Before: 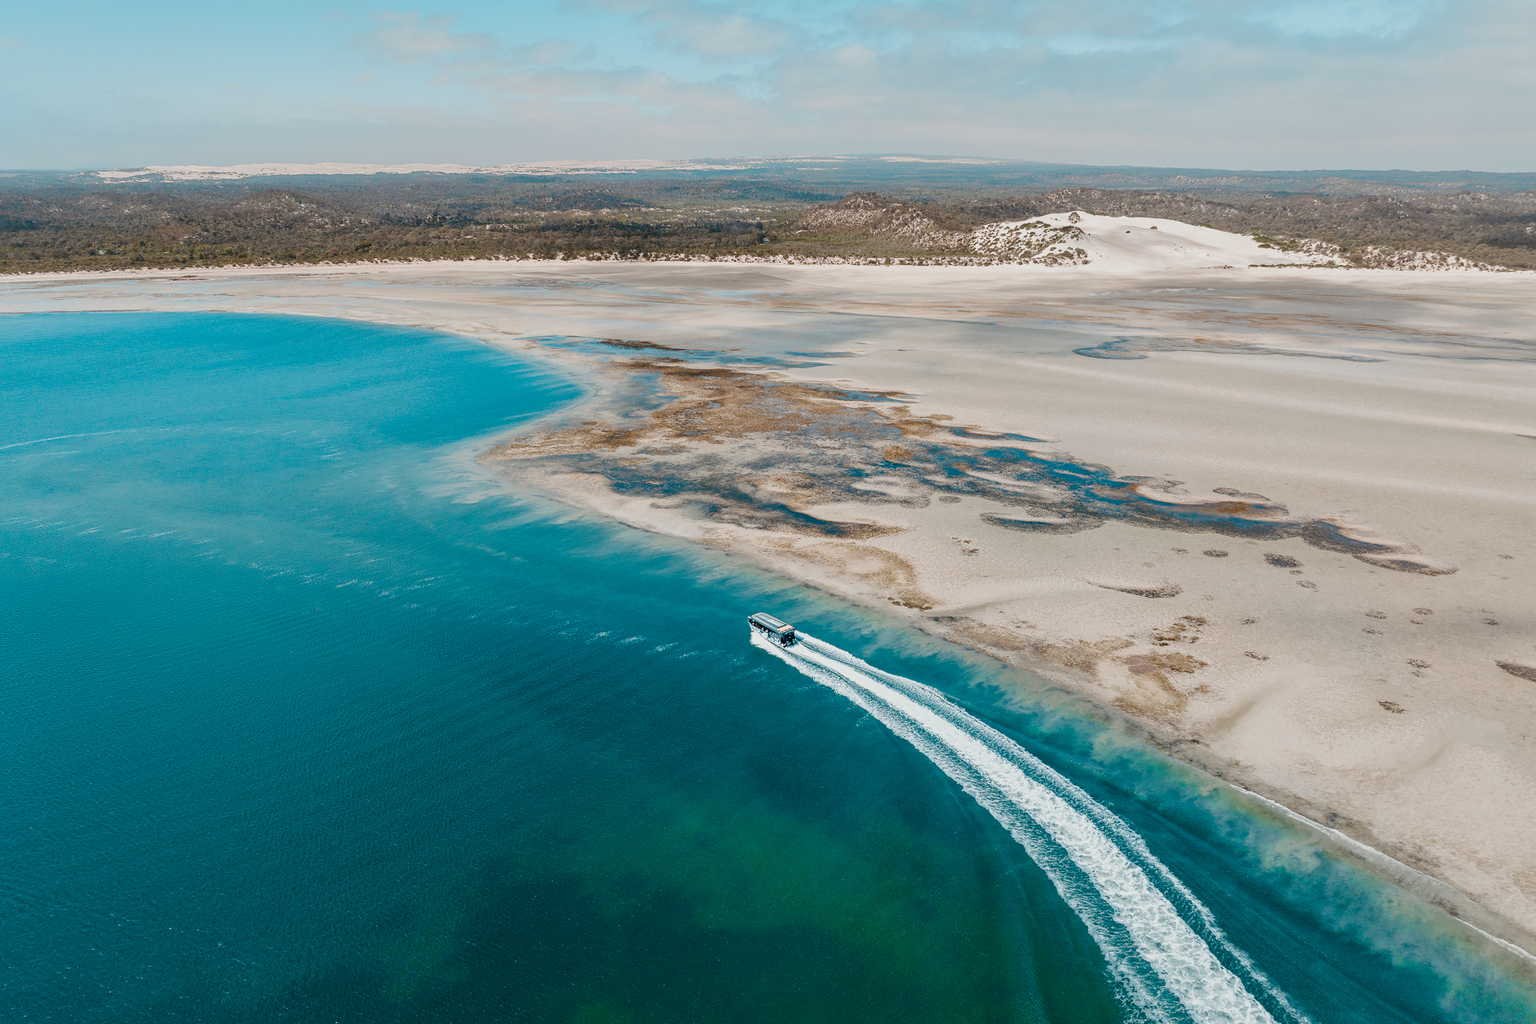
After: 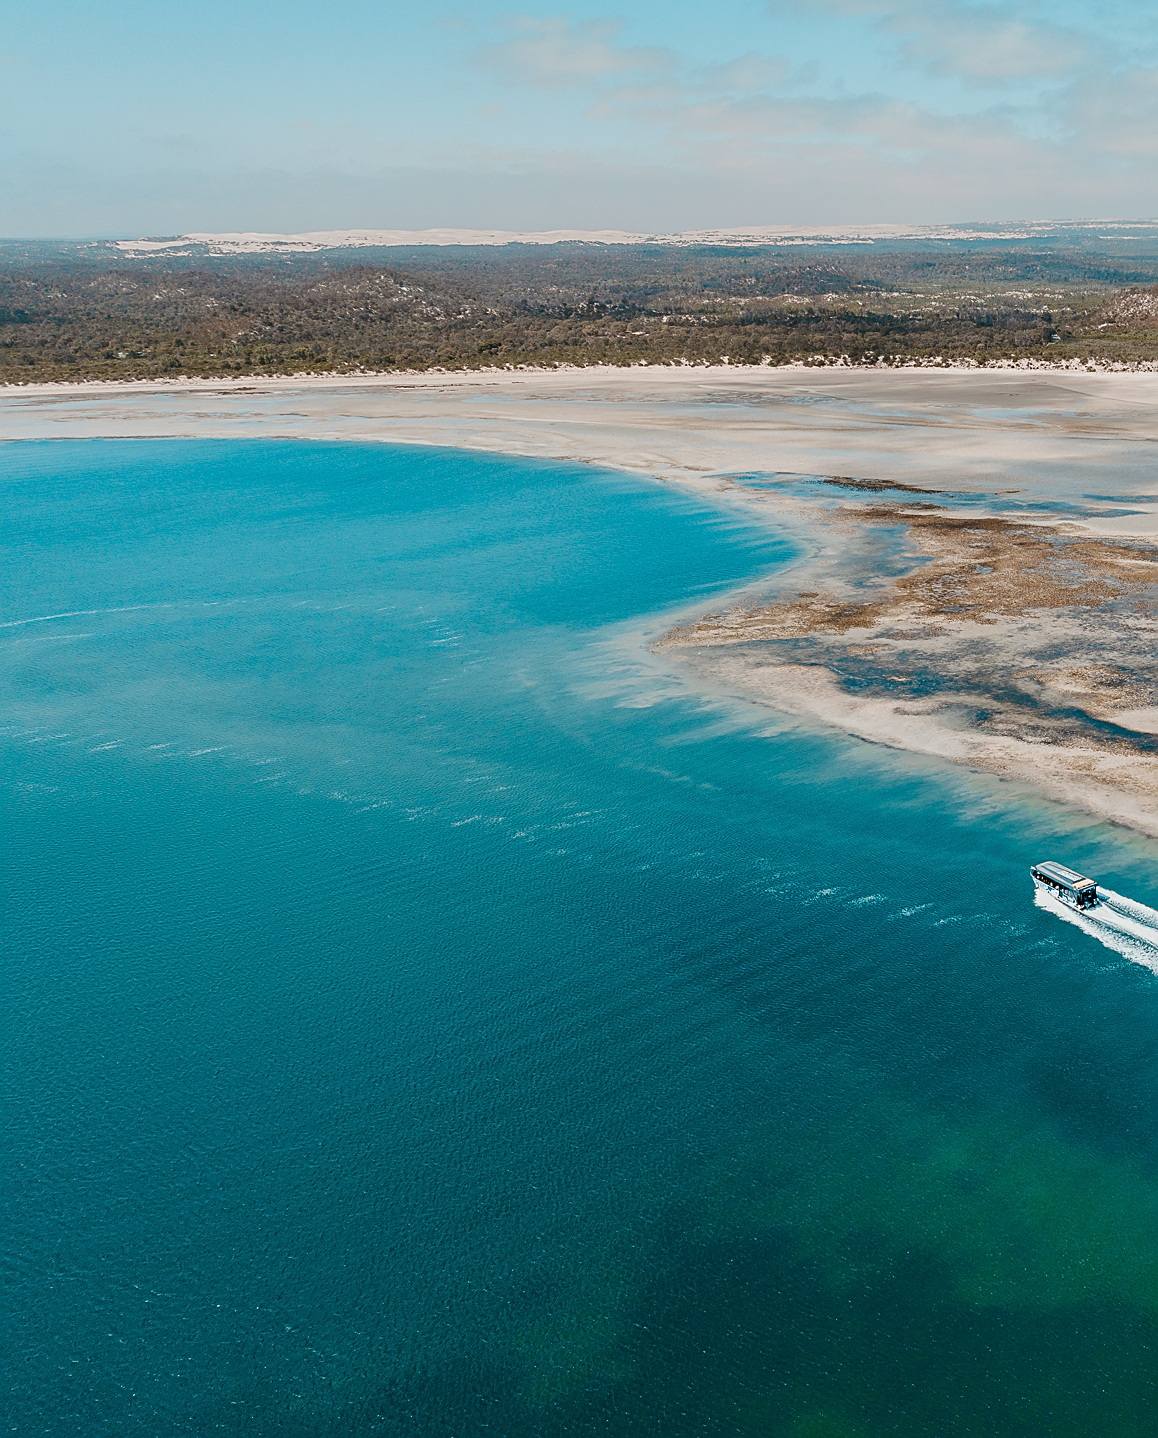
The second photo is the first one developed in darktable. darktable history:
sharpen: on, module defaults
crop: left 1.015%, right 45.364%, bottom 0.08%
